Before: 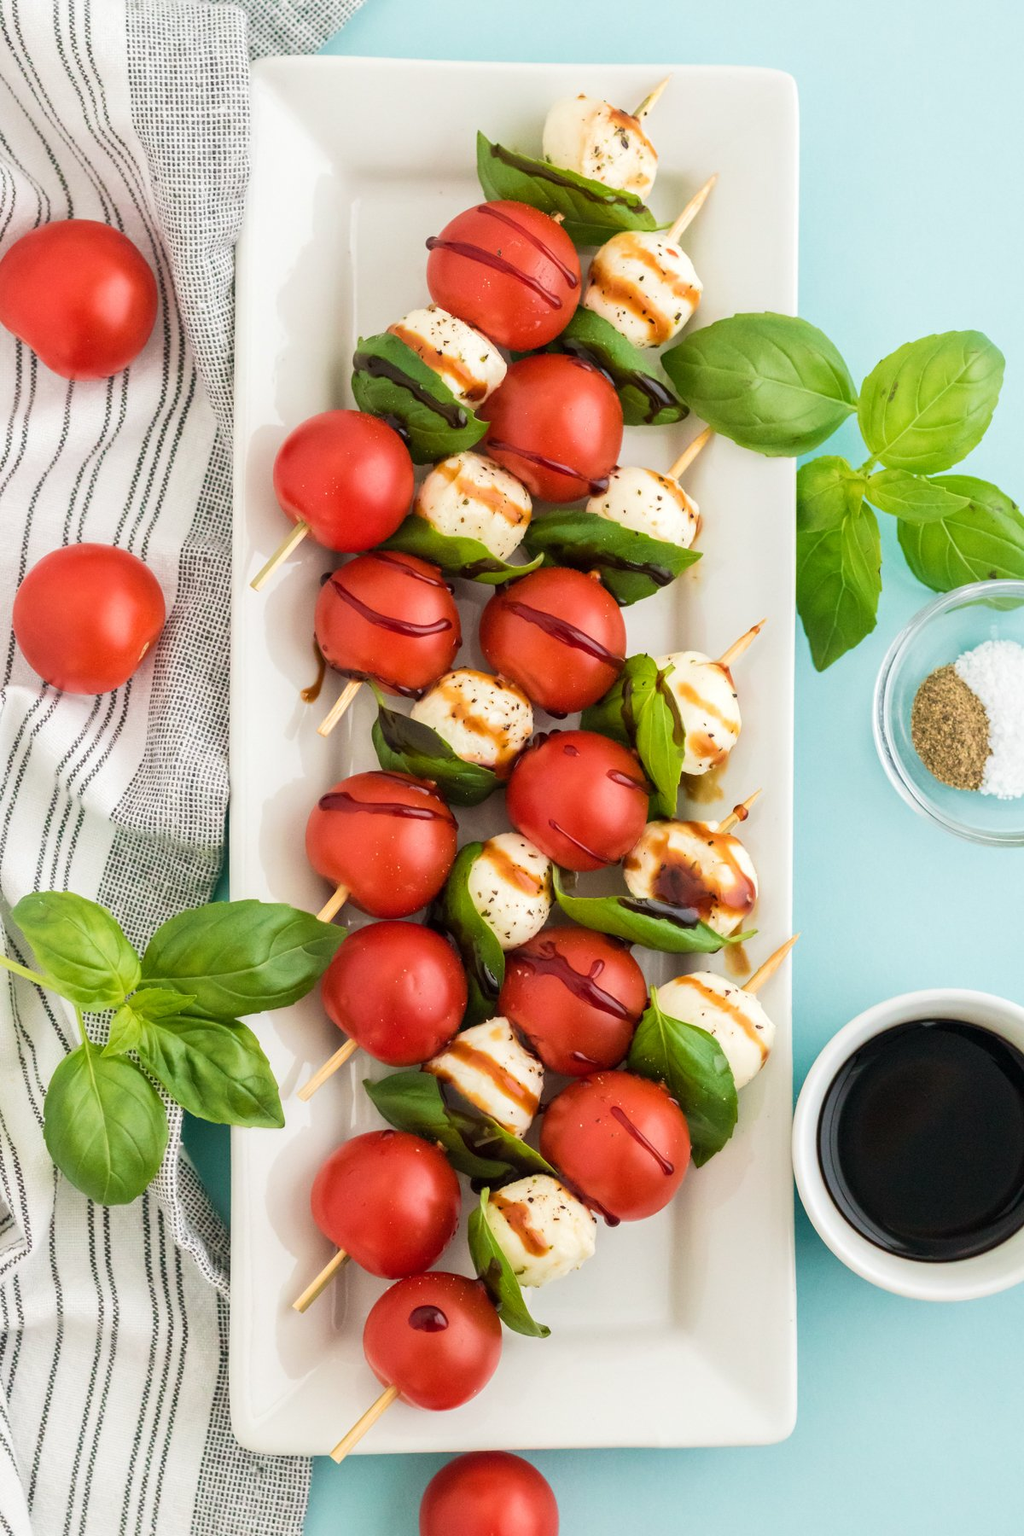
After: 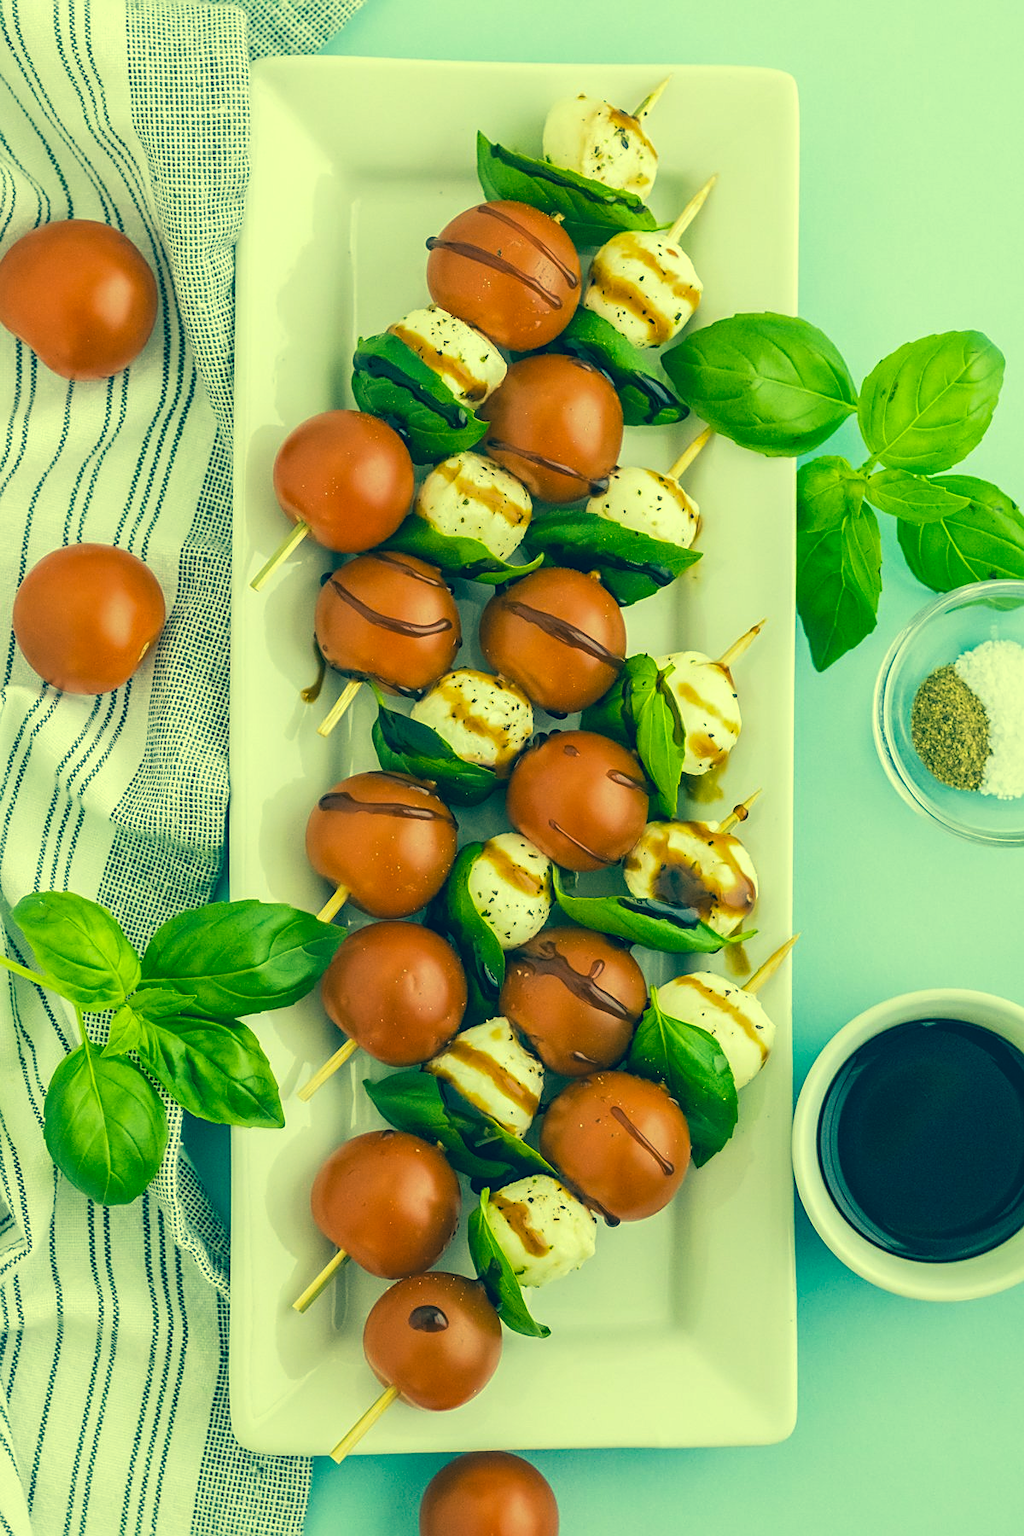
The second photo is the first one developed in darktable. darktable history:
exposure: compensate exposure bias true, compensate highlight preservation false
color correction: highlights a* -15.6, highlights b* 39.8, shadows a* -39.91, shadows b* -26.19
sharpen: on, module defaults
local contrast: detail 114%
